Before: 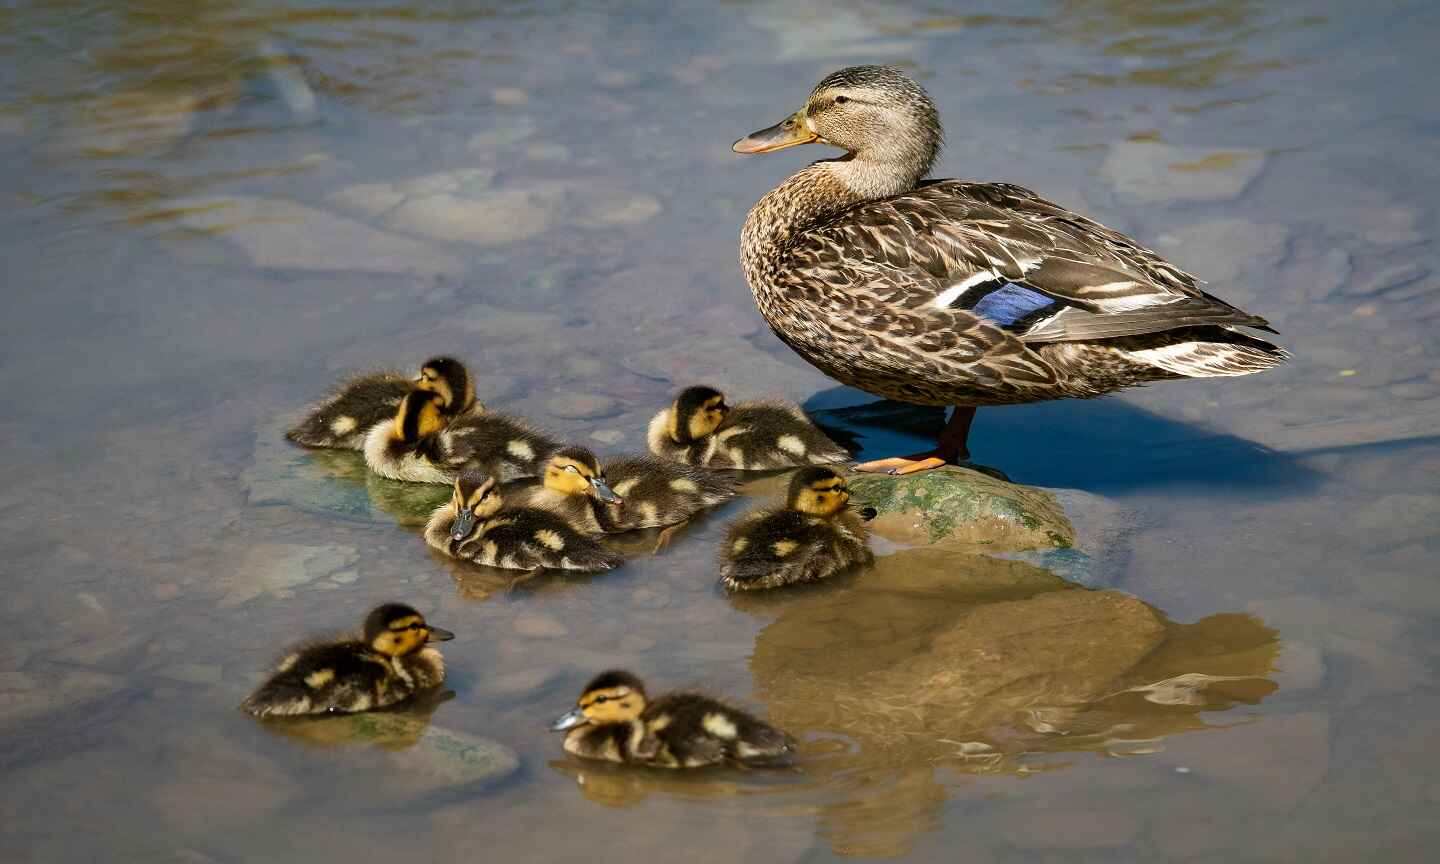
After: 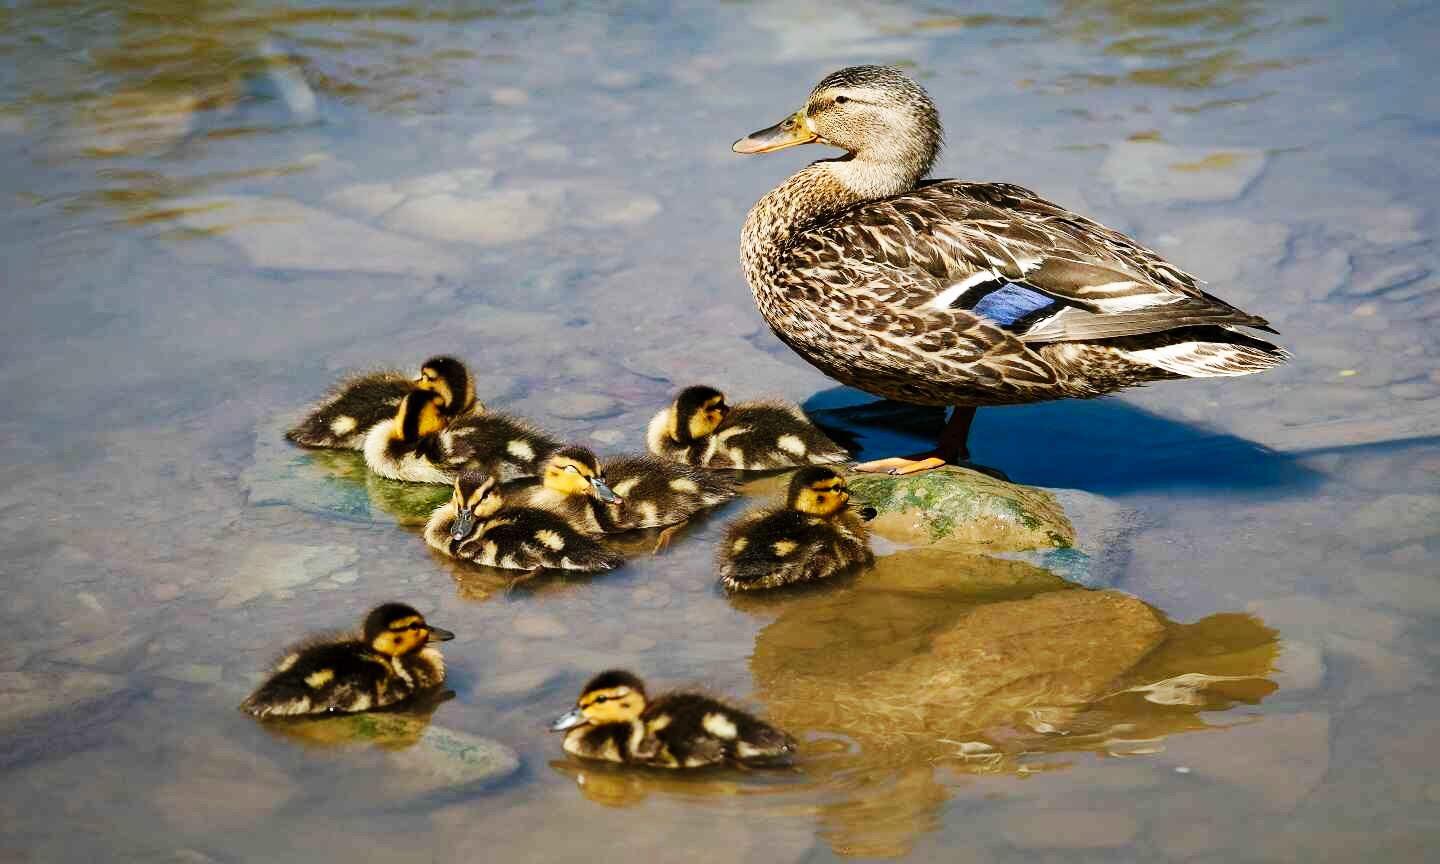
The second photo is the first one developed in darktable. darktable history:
color correction: highlights b* -0.016
base curve: curves: ch0 [(0, 0) (0.032, 0.025) (0.121, 0.166) (0.206, 0.329) (0.605, 0.79) (1, 1)], preserve colors none
